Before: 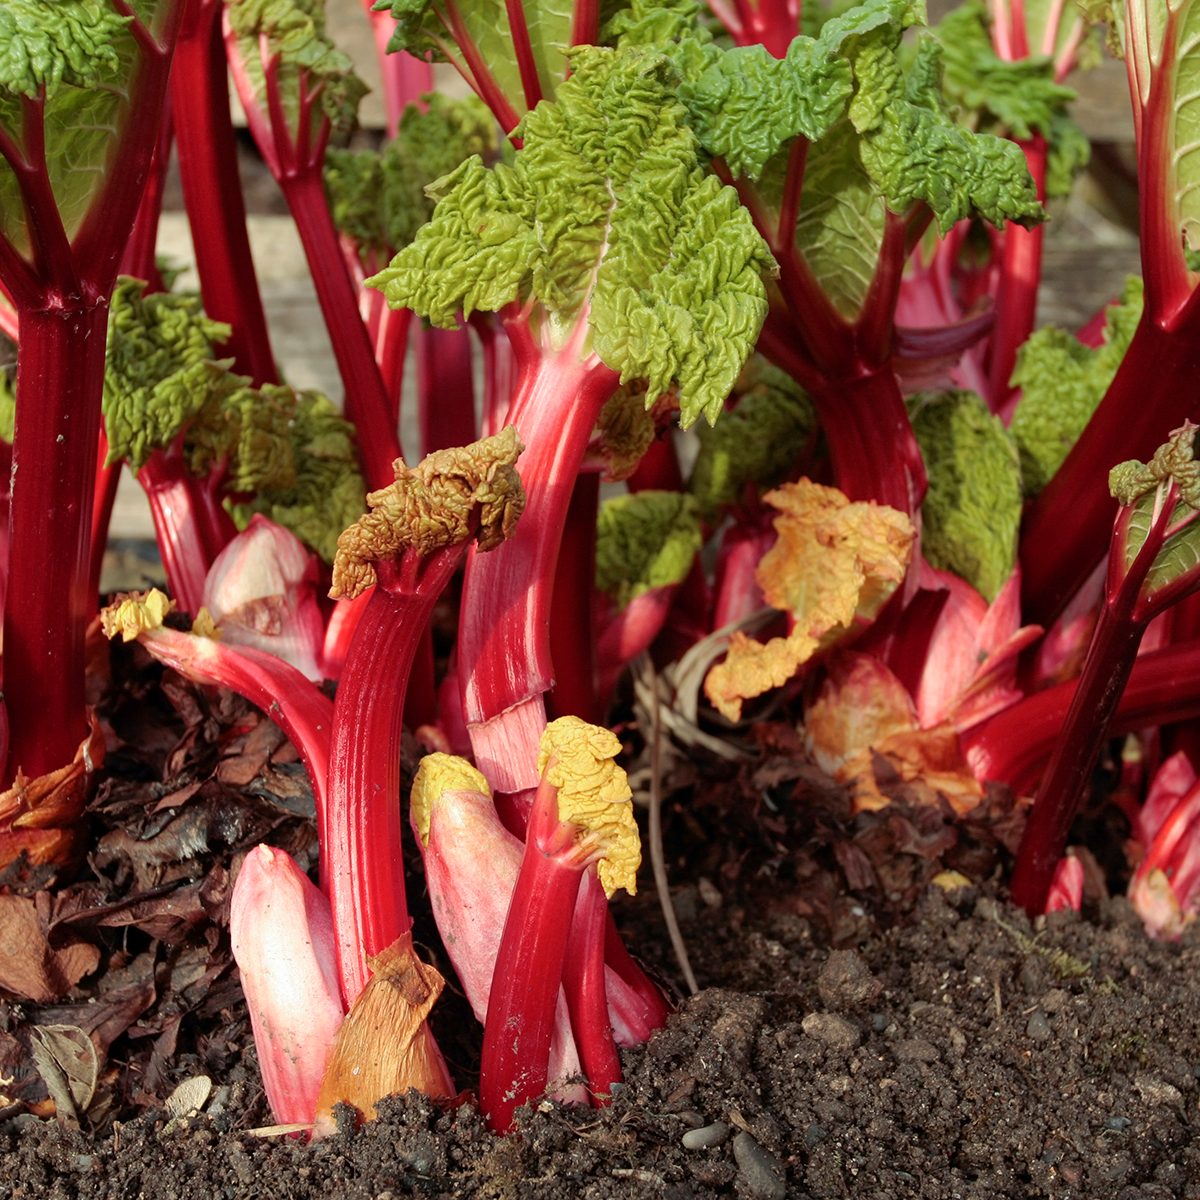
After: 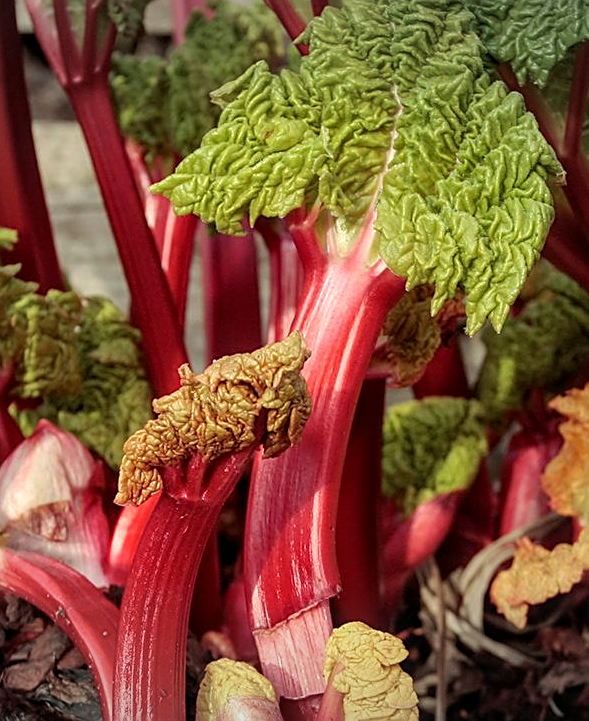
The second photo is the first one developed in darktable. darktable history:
sharpen: on, module defaults
local contrast: on, module defaults
vignetting: fall-off start 84.39%, fall-off radius 79.99%, width/height ratio 1.227, unbound false
shadows and highlights: radius 117.7, shadows 41.63, highlights -62.13, shadows color adjustment 99.13%, highlights color adjustment 0.593%, soften with gaussian
crop: left 17.916%, top 7.88%, right 32.95%, bottom 31.957%
